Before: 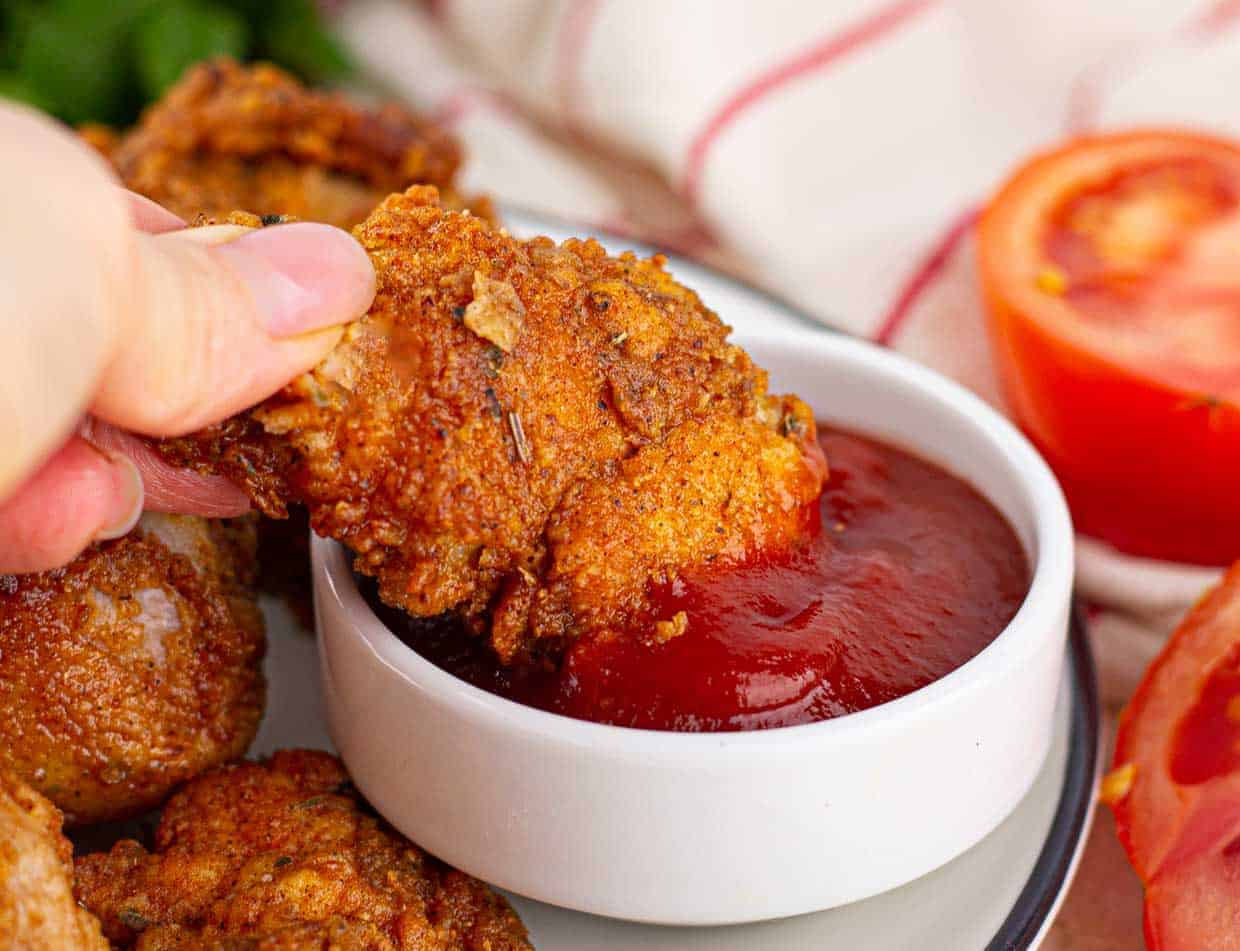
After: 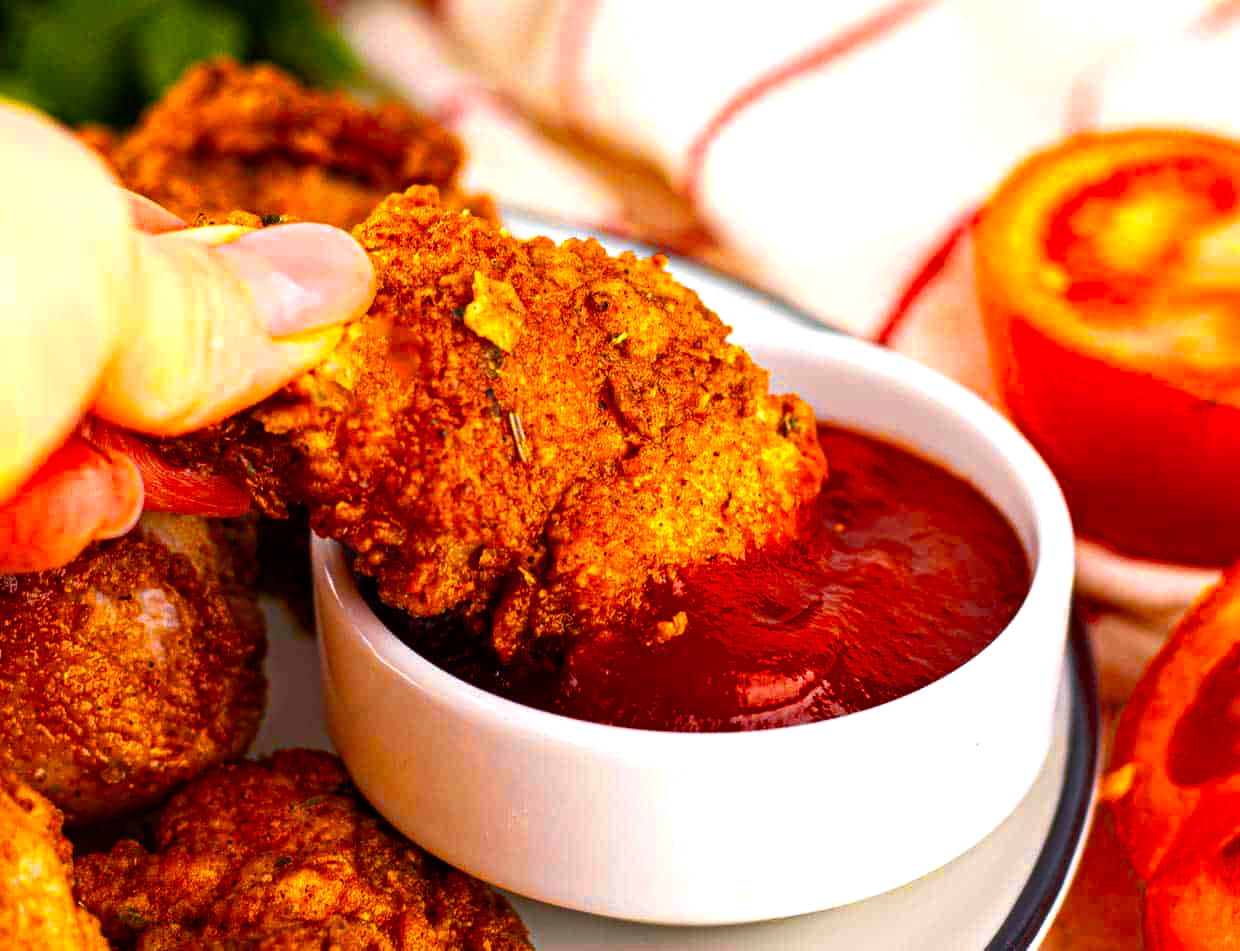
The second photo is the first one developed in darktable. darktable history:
color balance rgb: linear chroma grading › global chroma 9%, perceptual saturation grading › global saturation 36%, perceptual saturation grading › shadows 35%, perceptual brilliance grading › global brilliance 15%, perceptual brilliance grading › shadows -35%, global vibrance 15%
color zones: curves: ch0 [(0, 0.511) (0.143, 0.531) (0.286, 0.56) (0.429, 0.5) (0.571, 0.5) (0.714, 0.5) (0.857, 0.5) (1, 0.5)]; ch1 [(0, 0.525) (0.143, 0.705) (0.286, 0.715) (0.429, 0.35) (0.571, 0.35) (0.714, 0.35) (0.857, 0.4) (1, 0.4)]; ch2 [(0, 0.572) (0.143, 0.512) (0.286, 0.473) (0.429, 0.45) (0.571, 0.5) (0.714, 0.5) (0.857, 0.518) (1, 0.518)]
